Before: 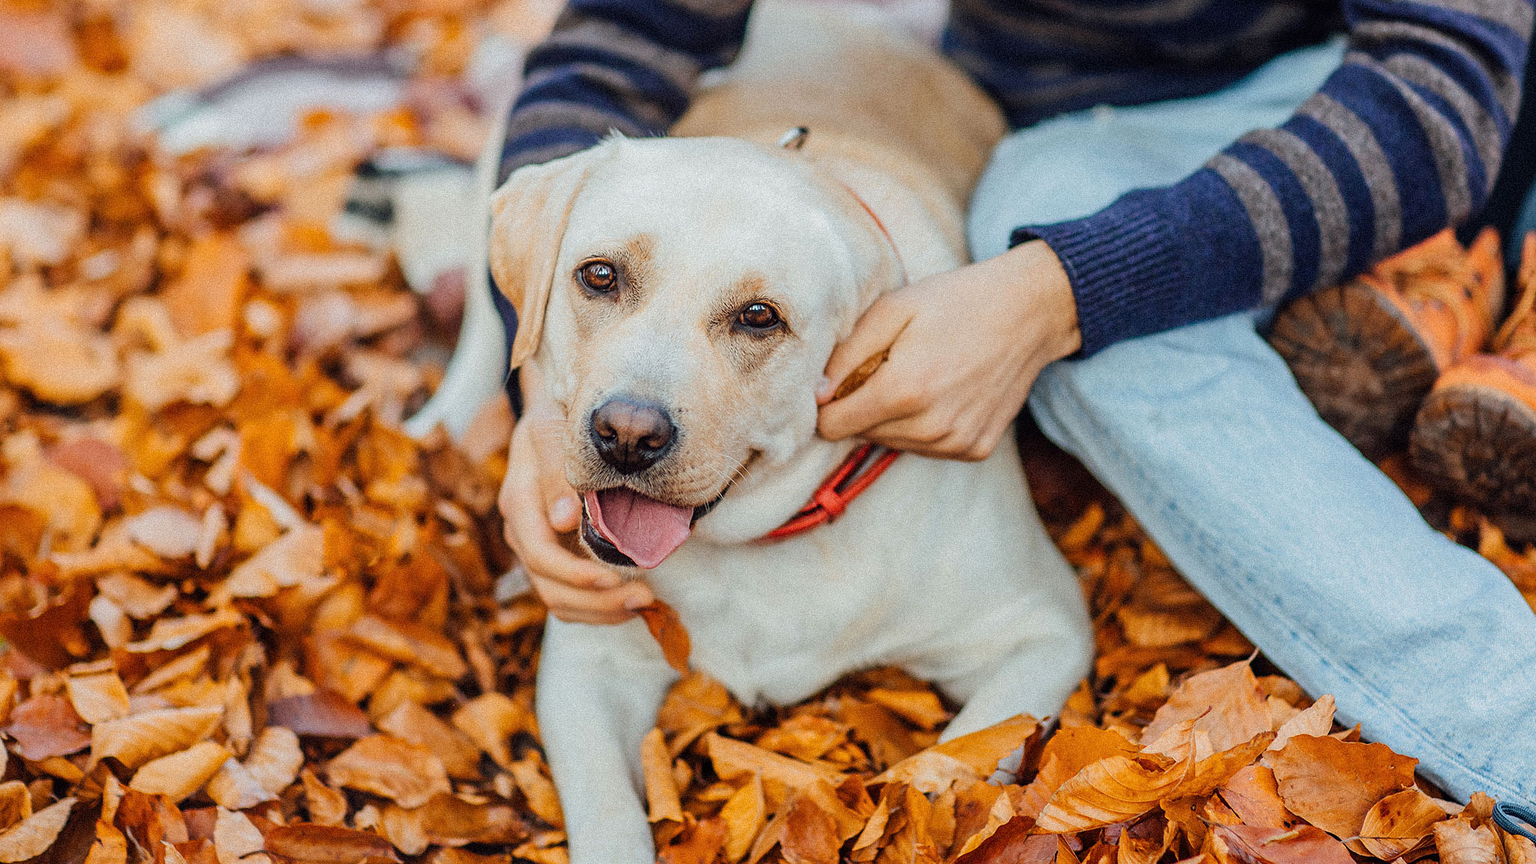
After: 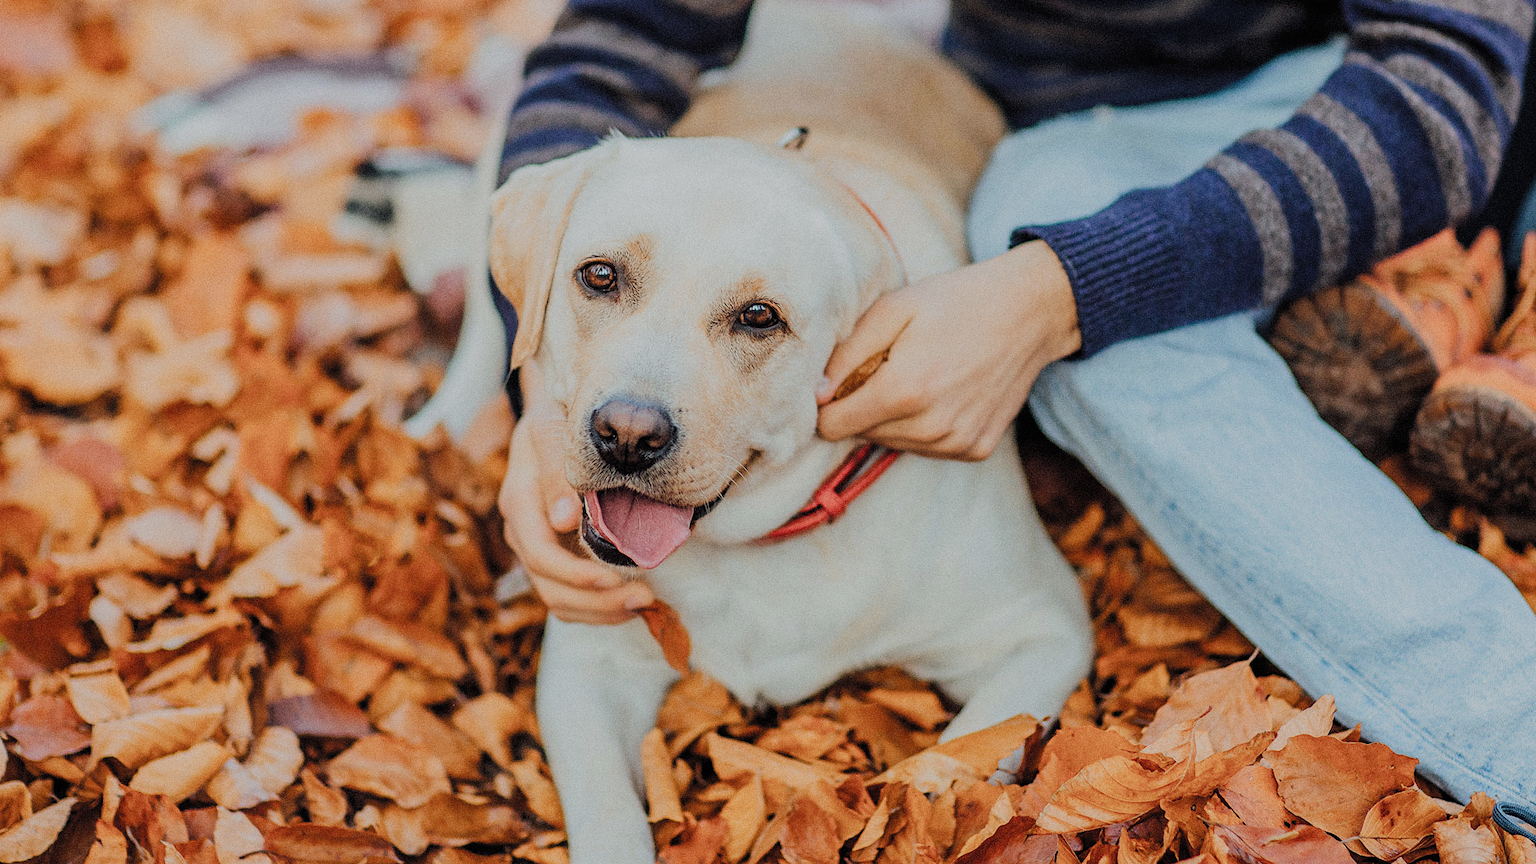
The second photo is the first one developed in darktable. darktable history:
filmic rgb: black relative exposure -7.82 EV, white relative exposure 4.28 EV, hardness 3.85, color science v5 (2021), contrast in shadows safe, contrast in highlights safe
